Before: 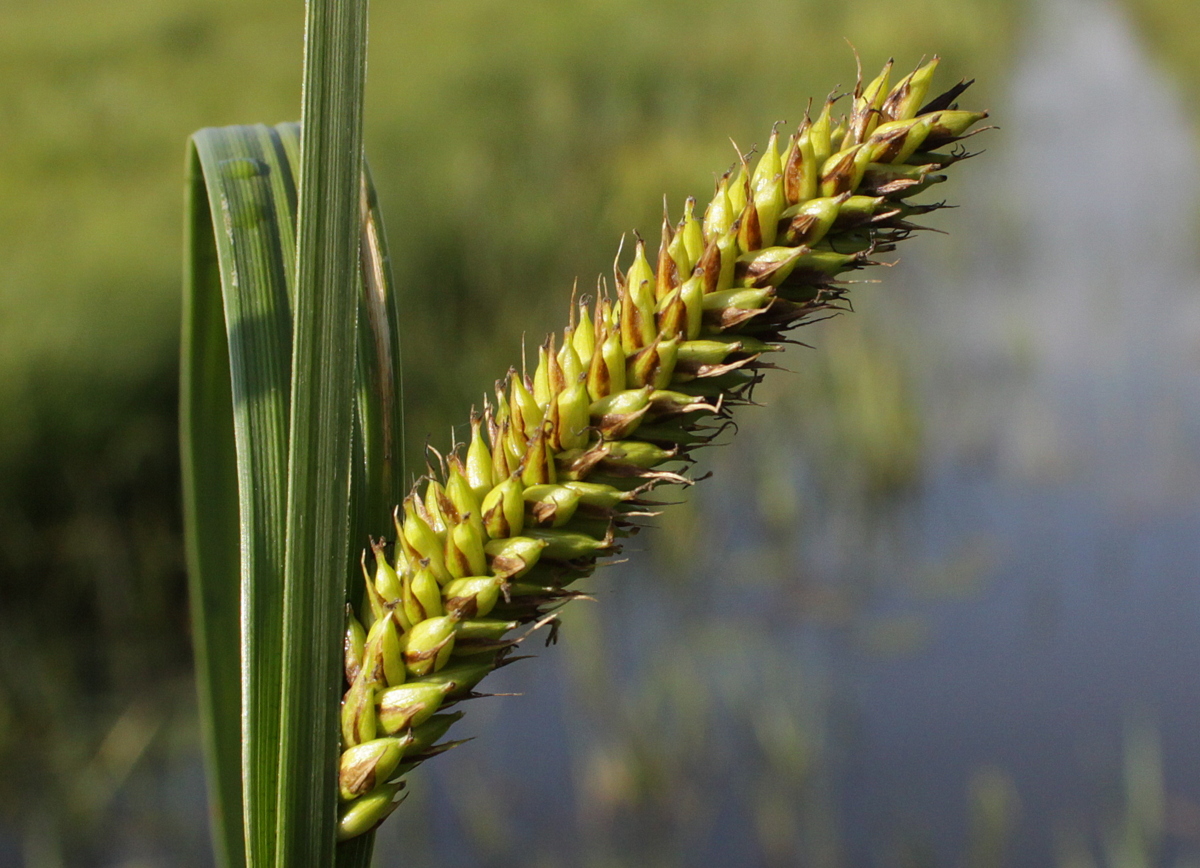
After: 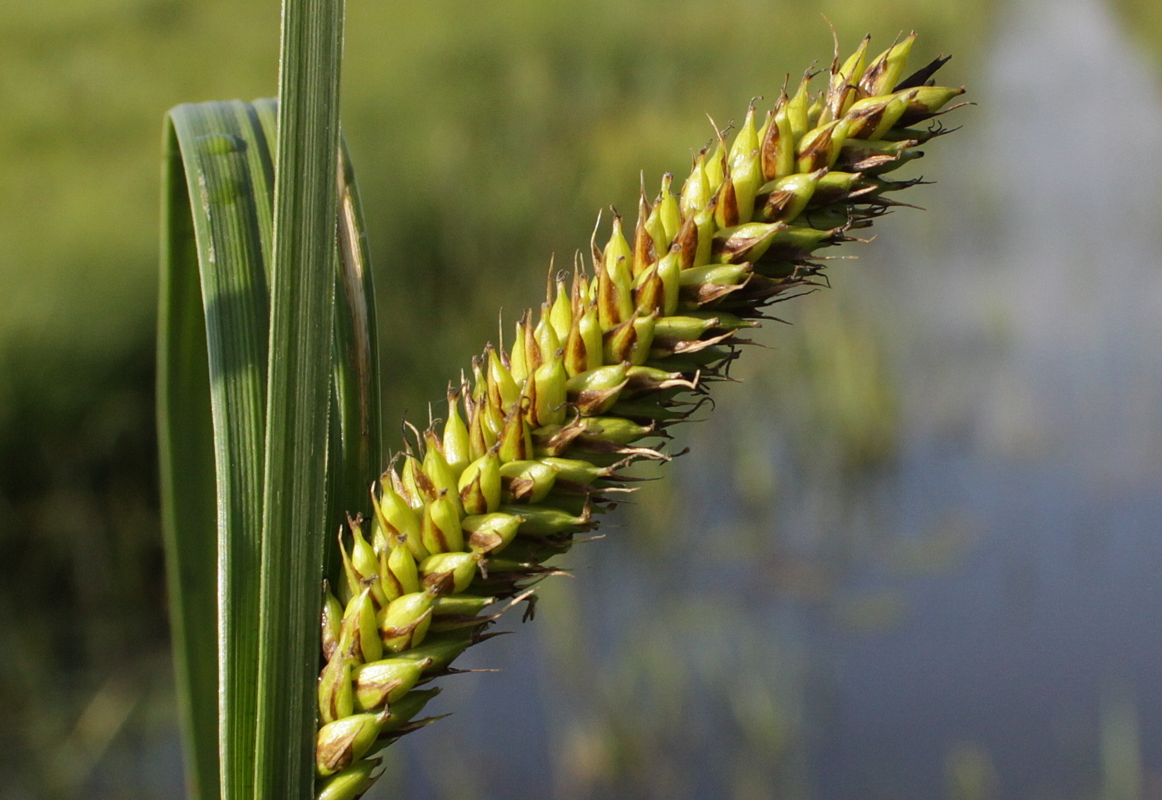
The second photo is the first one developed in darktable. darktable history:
crop: left 1.954%, top 2.836%, right 1.192%, bottom 4.941%
